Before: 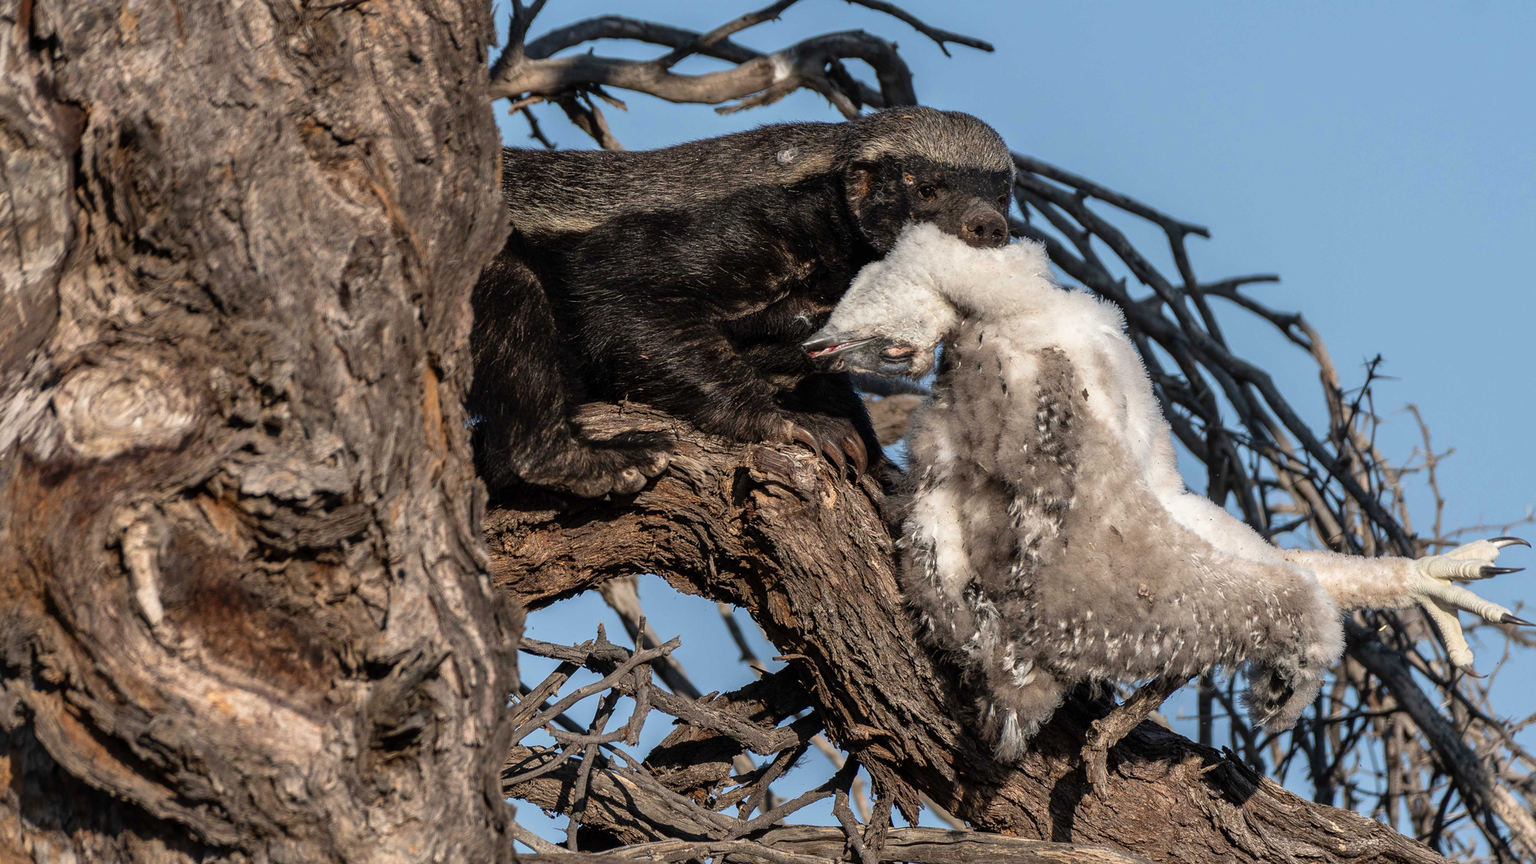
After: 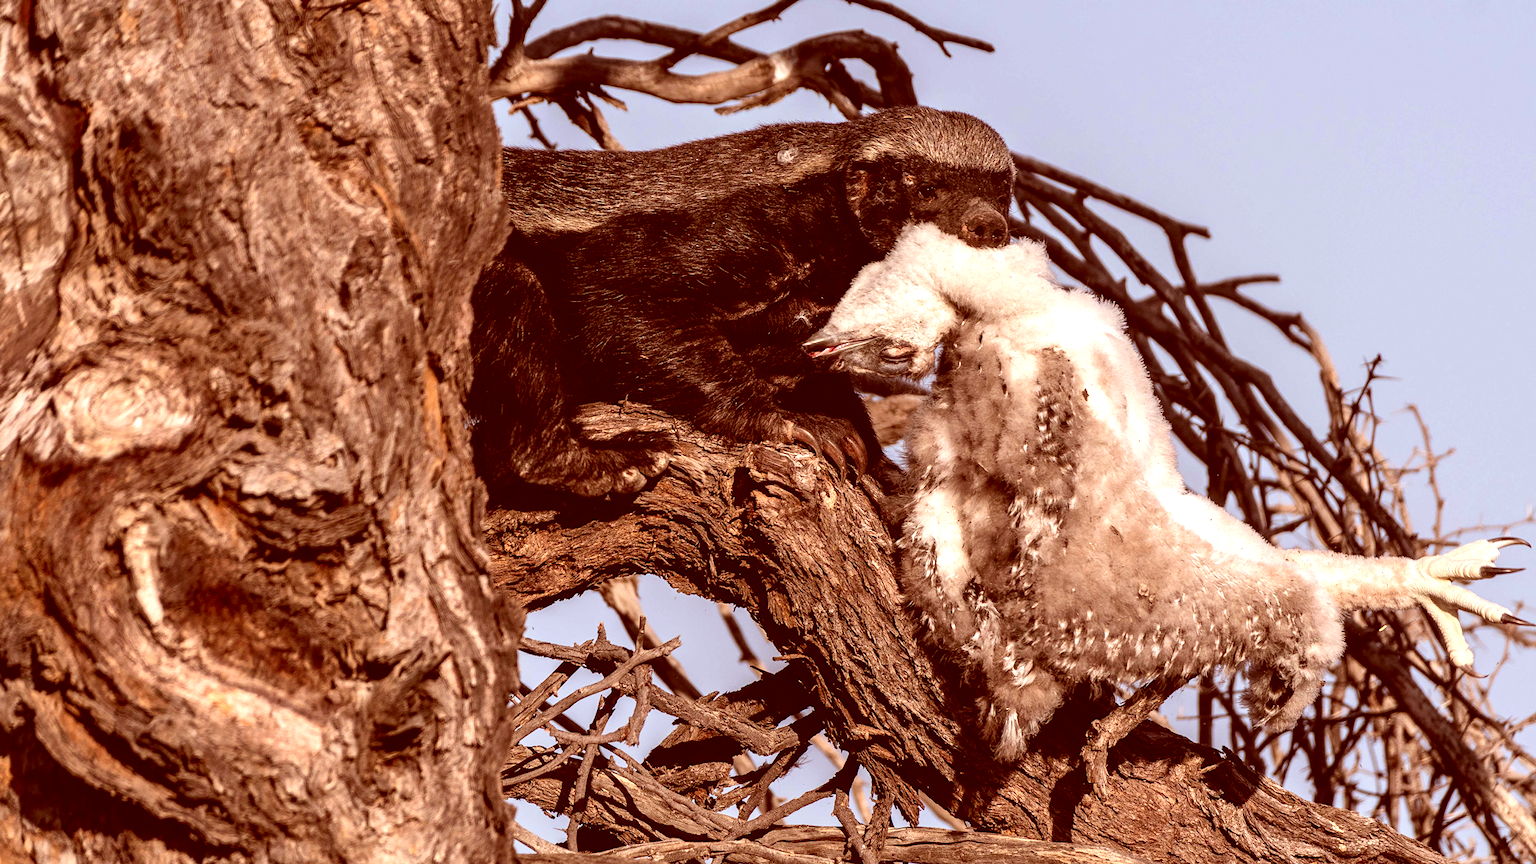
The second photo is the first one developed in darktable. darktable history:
tone equalizer: -8 EV -0.75 EV, -7 EV -0.7 EV, -6 EV -0.6 EV, -5 EV -0.4 EV, -3 EV 0.4 EV, -2 EV 0.6 EV, -1 EV 0.7 EV, +0 EV 0.75 EV, edges refinement/feathering 500, mask exposure compensation -1.57 EV, preserve details no
color correction: highlights a* 9.03, highlights b* 8.71, shadows a* 40, shadows b* 40, saturation 0.8
contrast brightness saturation: brightness 0.09, saturation 0.19
white balance: emerald 1
